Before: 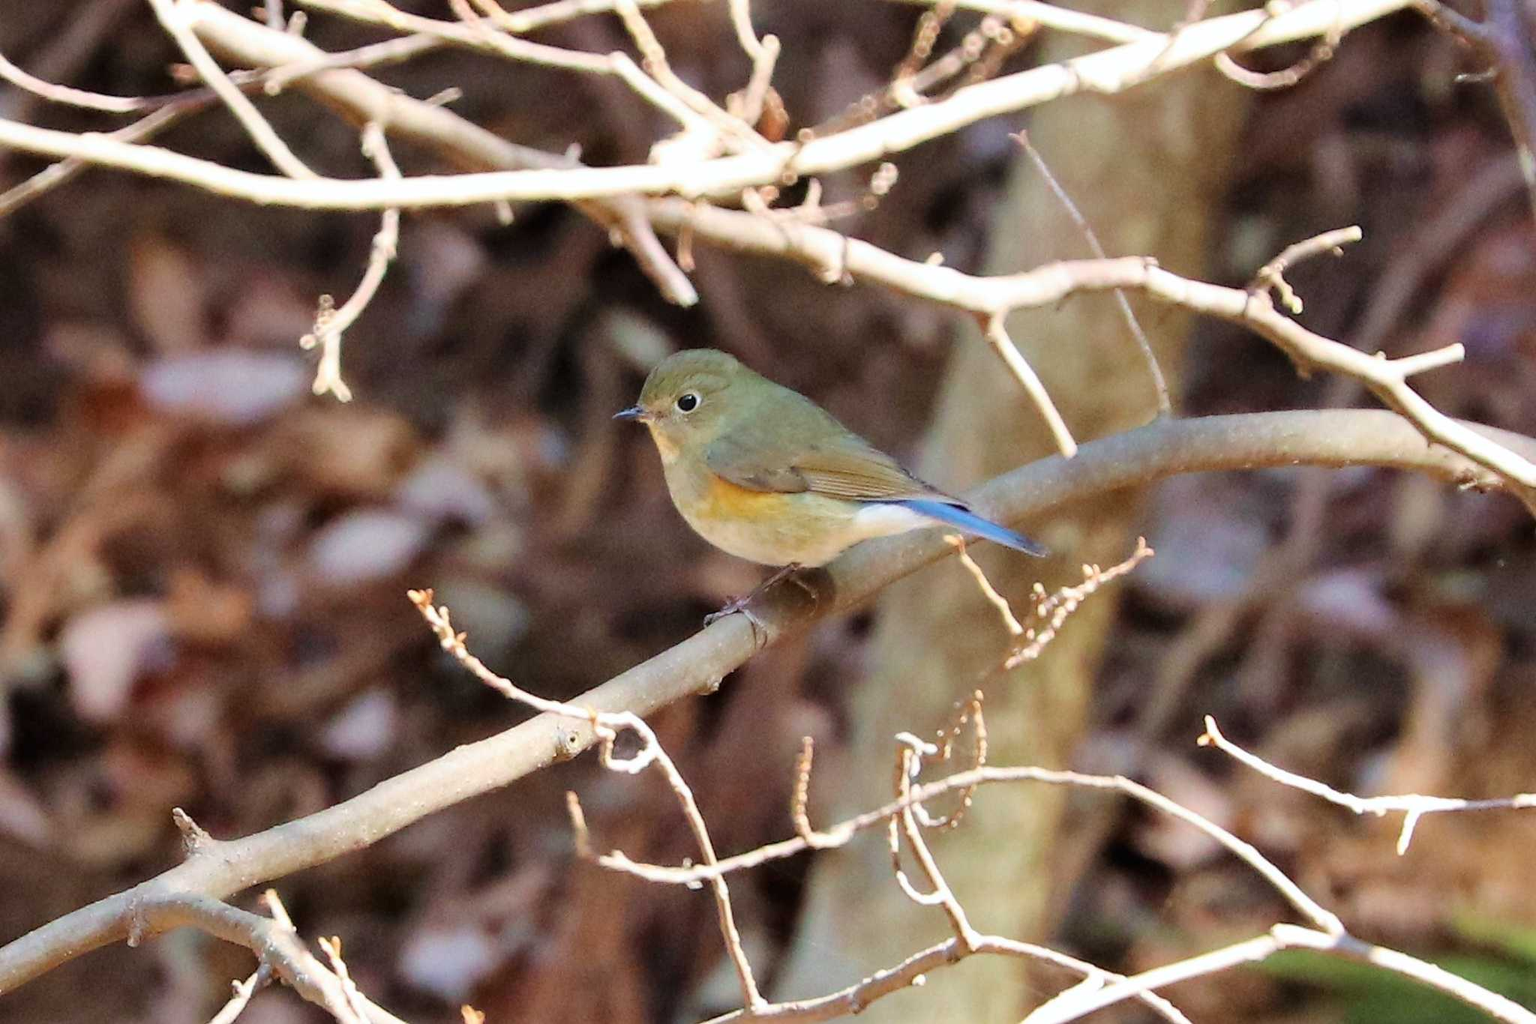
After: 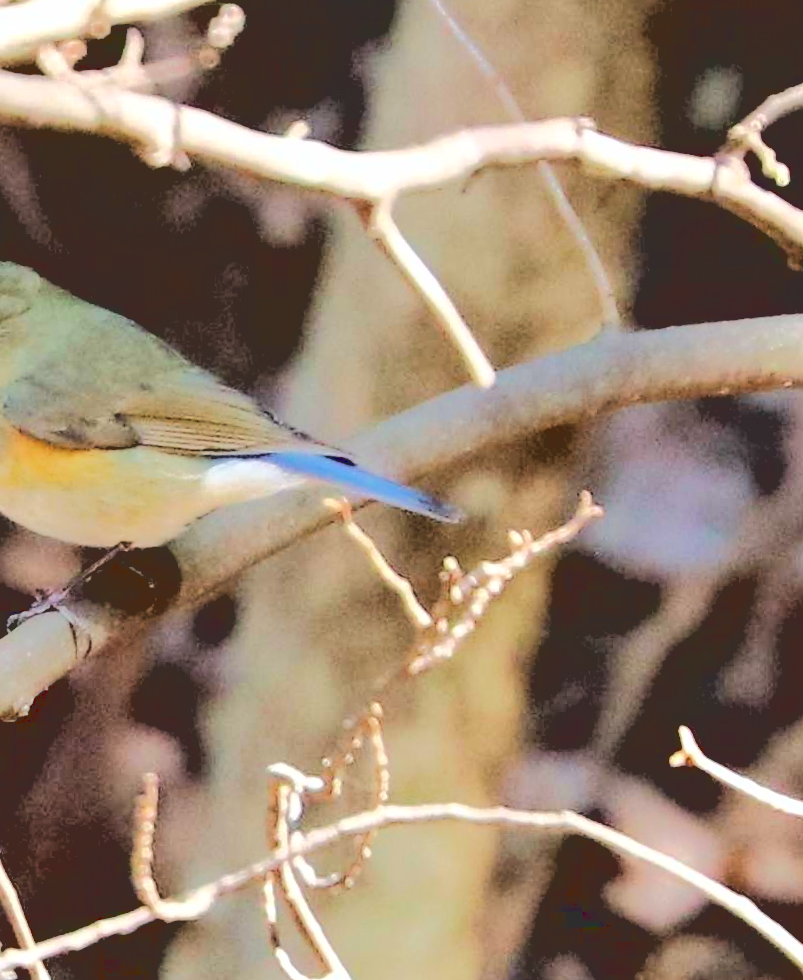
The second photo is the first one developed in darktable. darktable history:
rotate and perspective: rotation -2°, crop left 0.022, crop right 0.978, crop top 0.049, crop bottom 0.951
base curve: curves: ch0 [(0.065, 0.026) (0.236, 0.358) (0.53, 0.546) (0.777, 0.841) (0.924, 0.992)], preserve colors average RGB
crop: left 45.721%, top 13.393%, right 14.118%, bottom 10.01%
